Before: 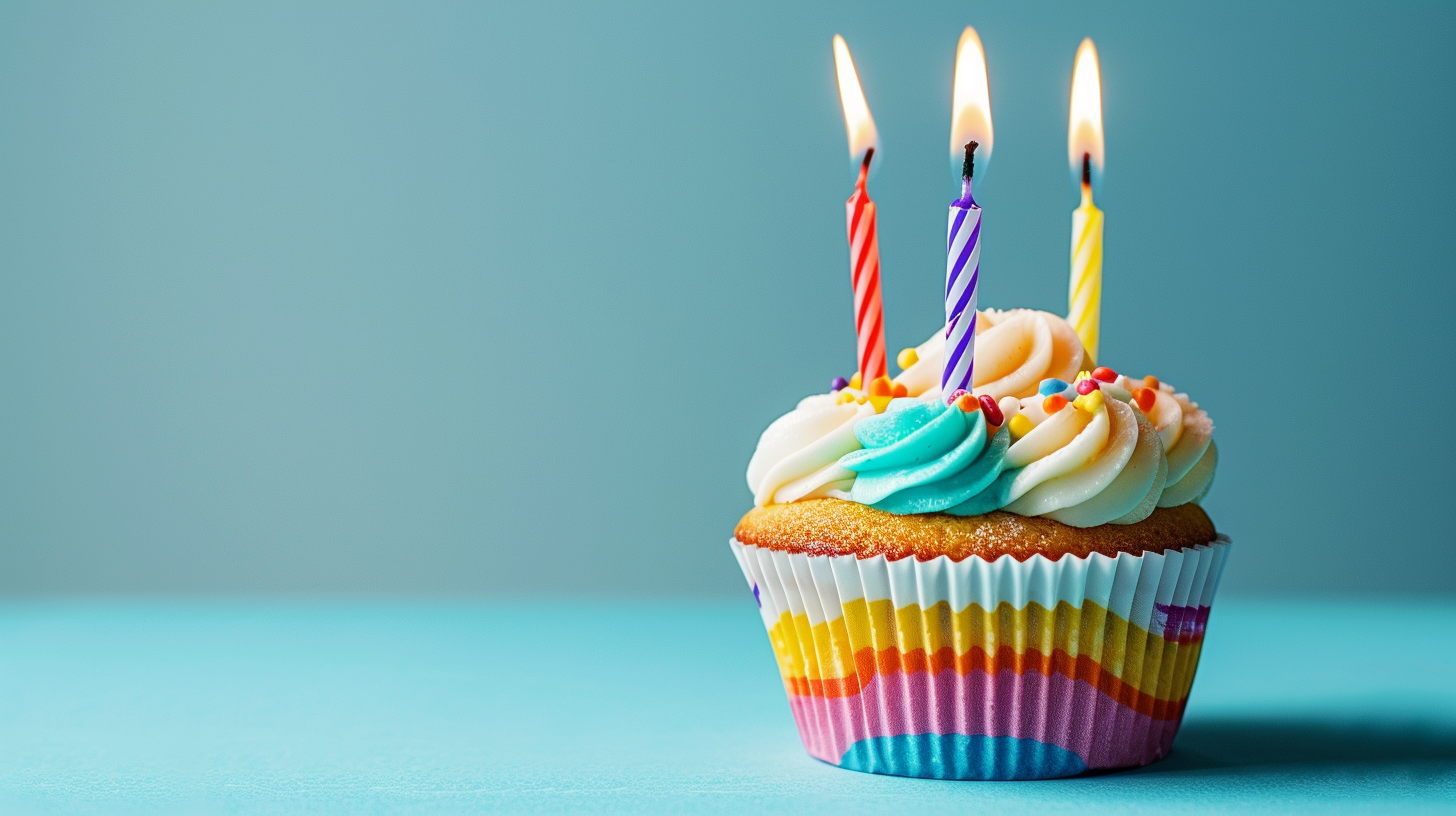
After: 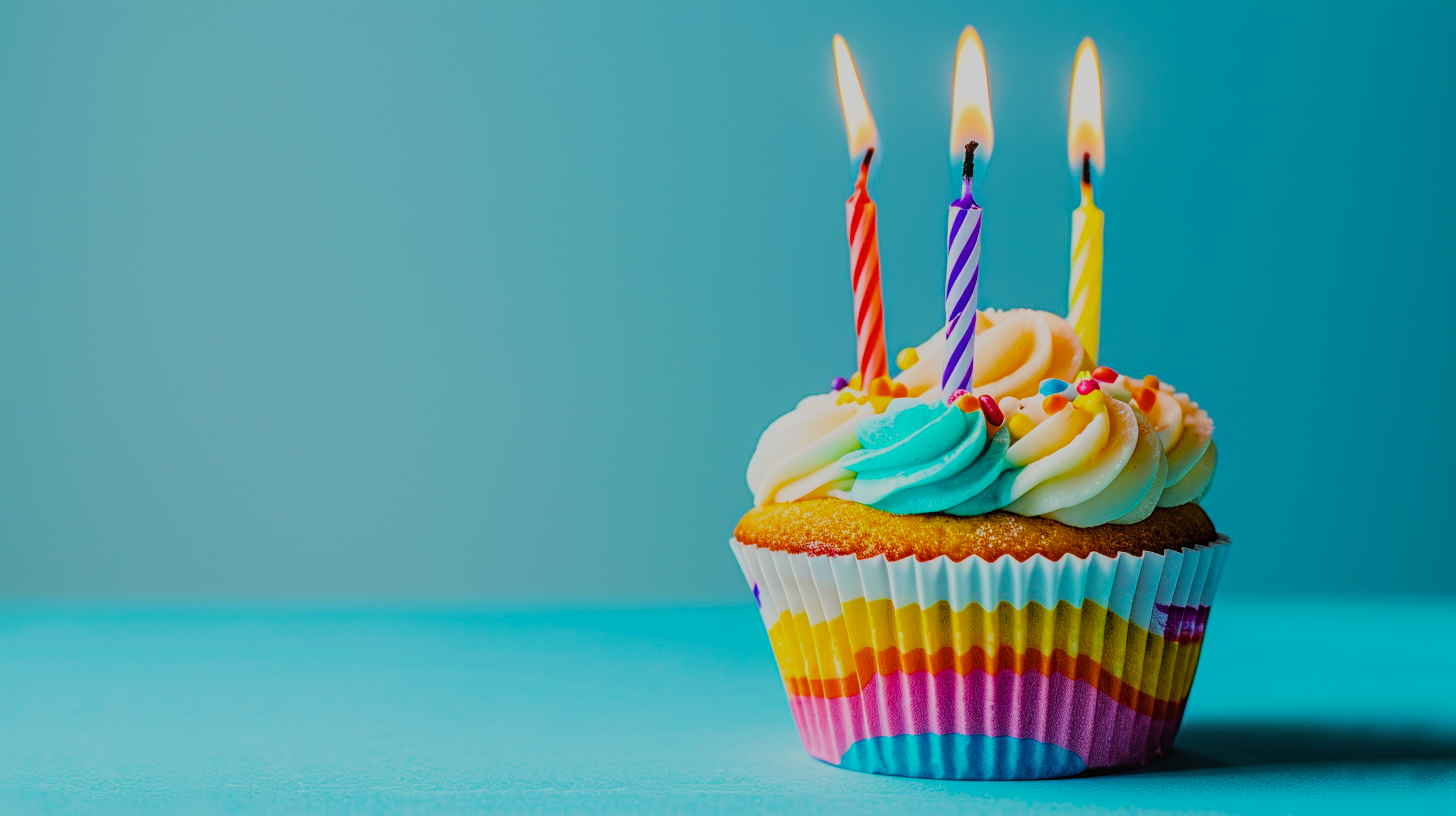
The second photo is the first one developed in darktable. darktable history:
local contrast: detail 110%
filmic rgb: black relative exposure -6.15 EV, white relative exposure 6.96 EV, hardness 2.23, color science v6 (2022)
color balance rgb: linear chroma grading › global chroma 15%, perceptual saturation grading › global saturation 30%
